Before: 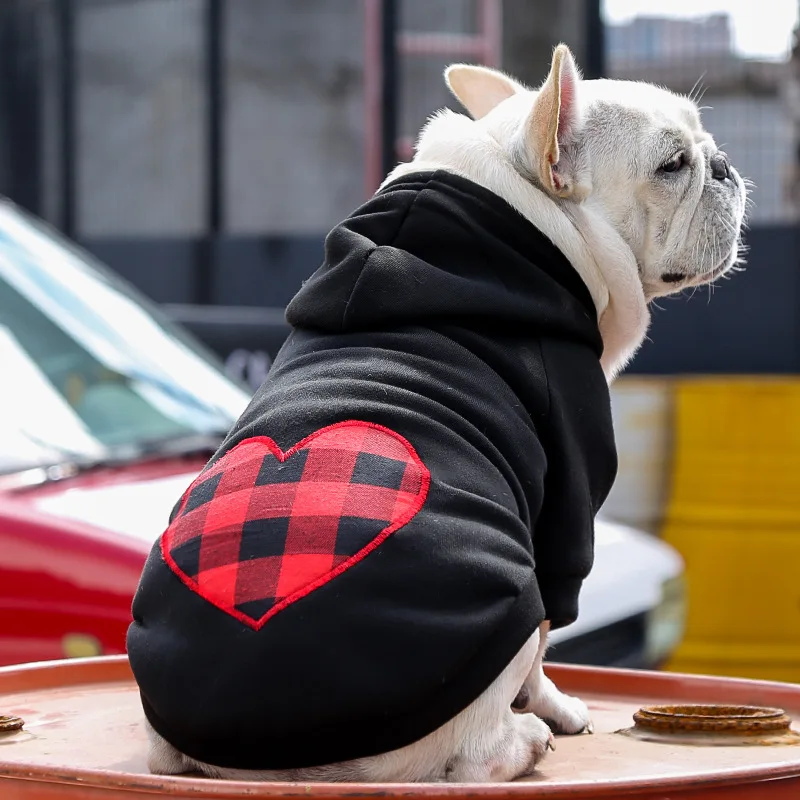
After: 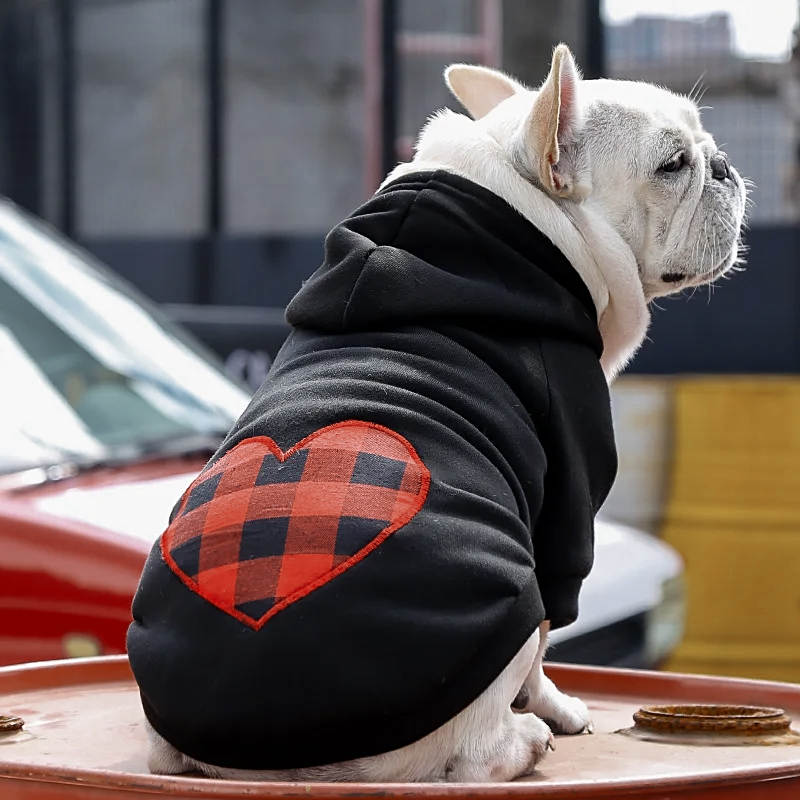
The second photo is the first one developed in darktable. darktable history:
sharpen: amount 0.212
color zones: curves: ch0 [(0, 0.5) (0.125, 0.4) (0.25, 0.5) (0.375, 0.4) (0.5, 0.4) (0.625, 0.35) (0.75, 0.35) (0.875, 0.5)]; ch1 [(0, 0.35) (0.125, 0.45) (0.25, 0.35) (0.375, 0.35) (0.5, 0.35) (0.625, 0.35) (0.75, 0.45) (0.875, 0.35)]; ch2 [(0, 0.6) (0.125, 0.5) (0.25, 0.5) (0.375, 0.6) (0.5, 0.6) (0.625, 0.5) (0.75, 0.5) (0.875, 0.5)]
